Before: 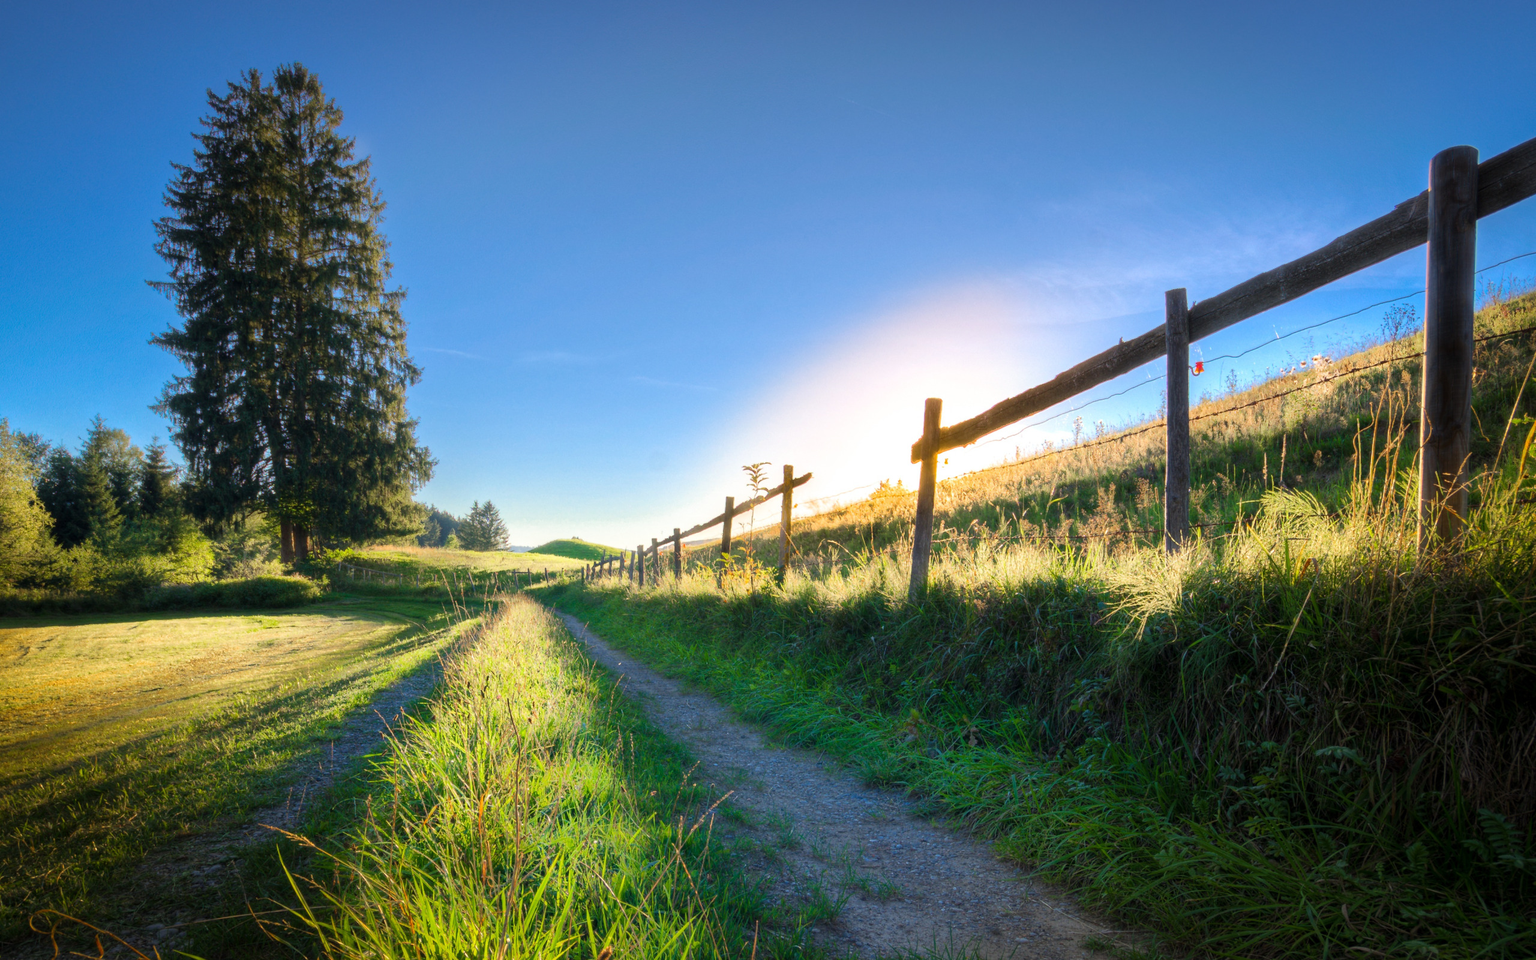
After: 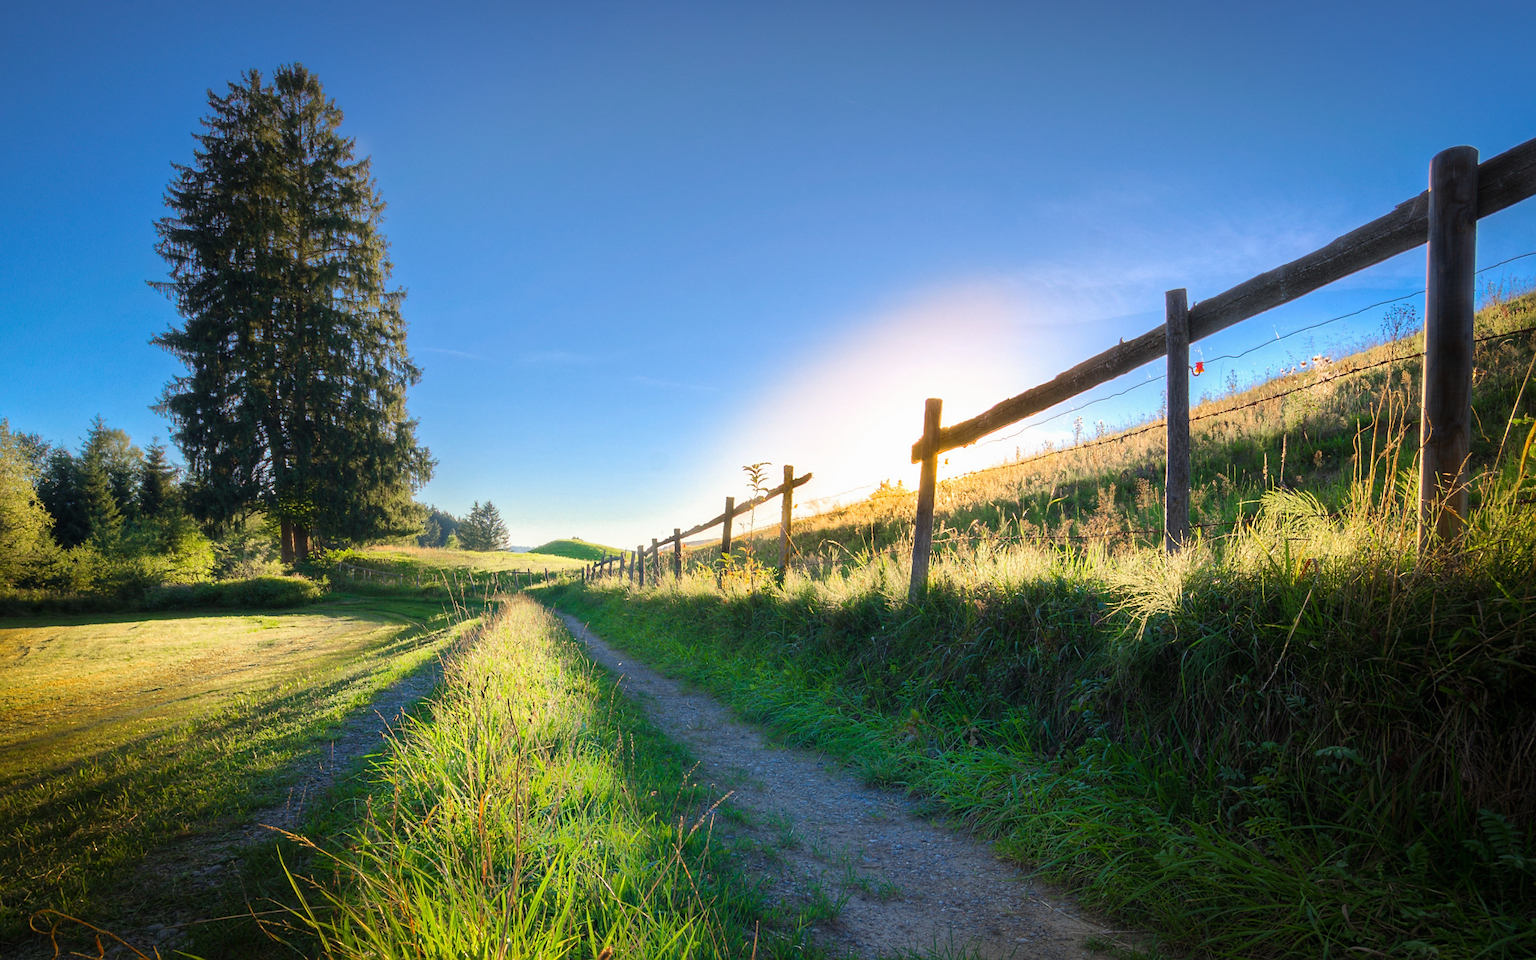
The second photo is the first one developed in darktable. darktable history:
local contrast: mode bilateral grid, contrast 99, coarseness 99, detail 90%, midtone range 0.2
sharpen: radius 1.906, amount 0.411, threshold 1.357
